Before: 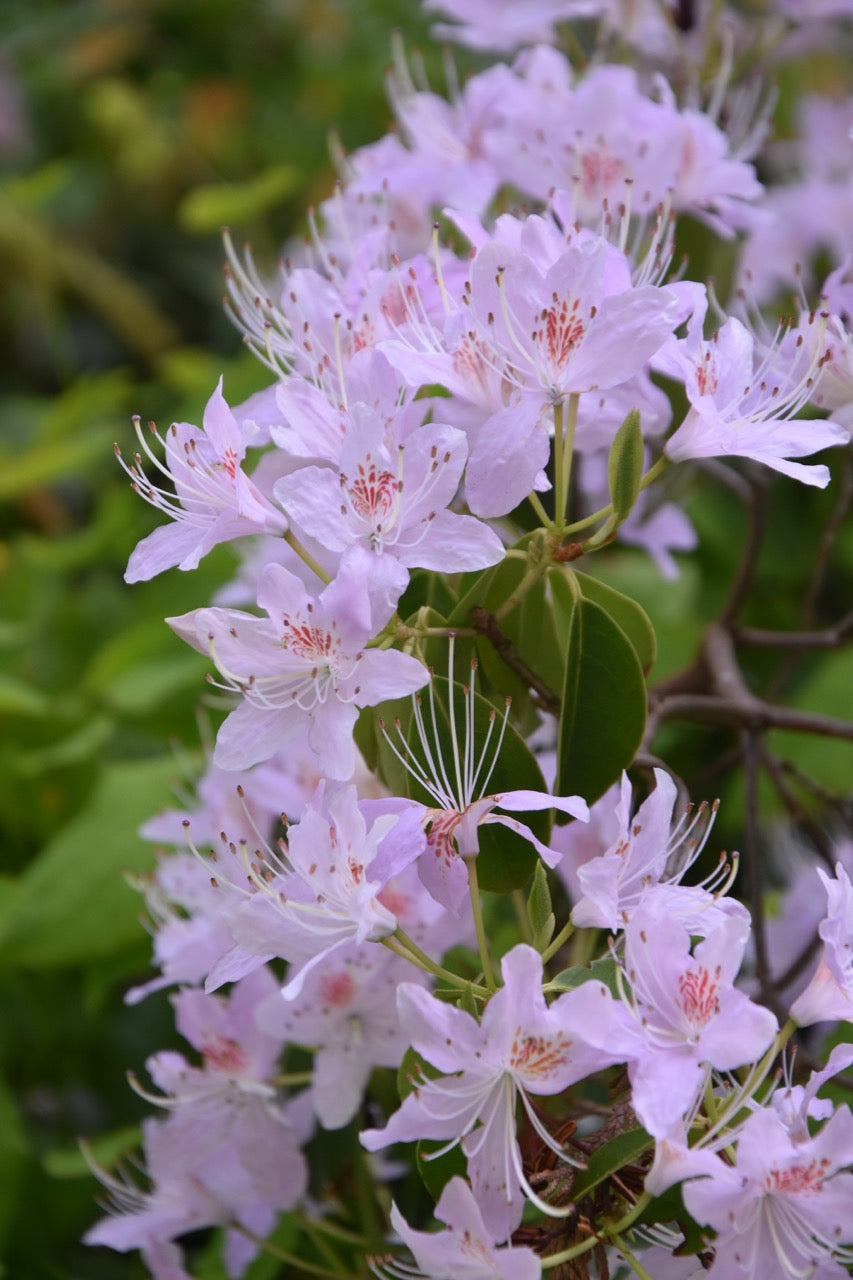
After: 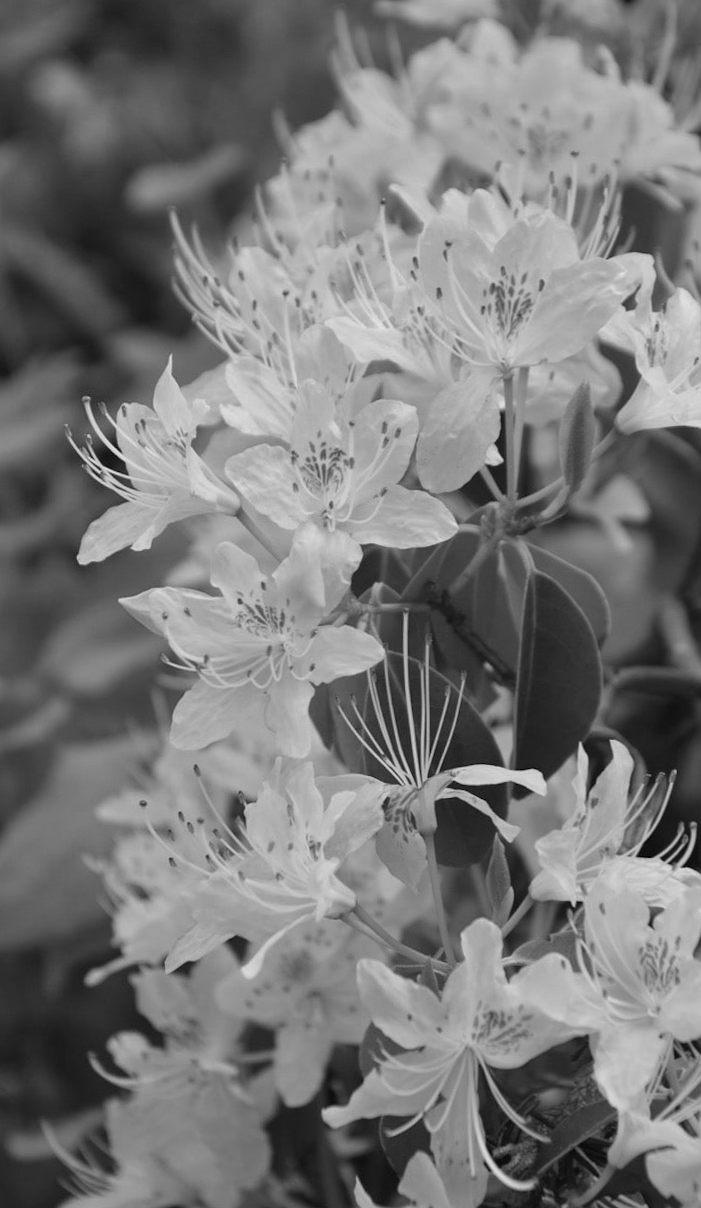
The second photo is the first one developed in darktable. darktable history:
color balance rgb: perceptual saturation grading › global saturation 30%
crop and rotate: angle 1°, left 4.281%, top 0.642%, right 11.383%, bottom 2.486%
contrast brightness saturation: saturation -1
shadows and highlights: shadows 37.27, highlights -28.18, soften with gaussian
